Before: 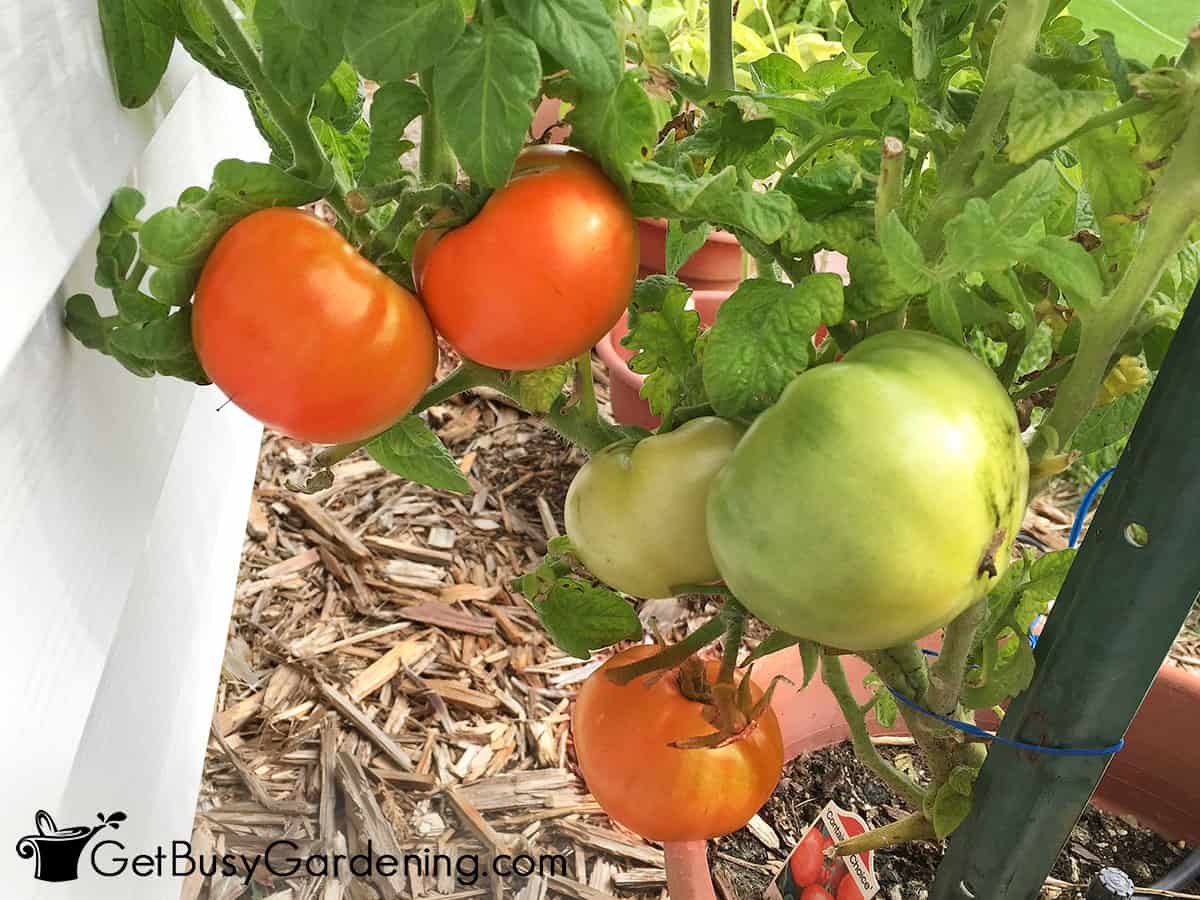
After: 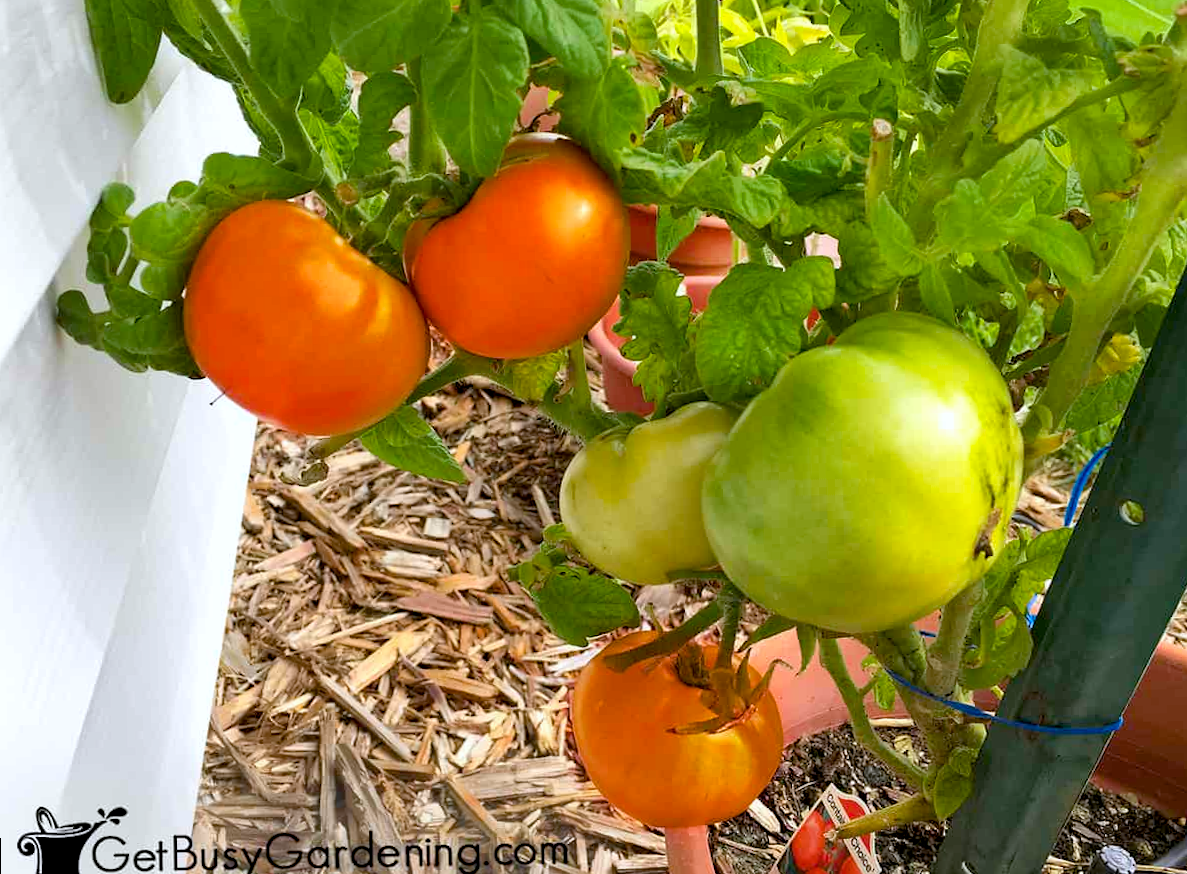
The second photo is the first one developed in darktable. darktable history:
rotate and perspective: rotation -1°, crop left 0.011, crop right 0.989, crop top 0.025, crop bottom 0.975
white balance: red 0.983, blue 1.036
exposure: black level correction 0.01, exposure 0.014 EV, compensate highlight preservation false
color balance rgb: perceptual saturation grading › global saturation 25%, global vibrance 20%
